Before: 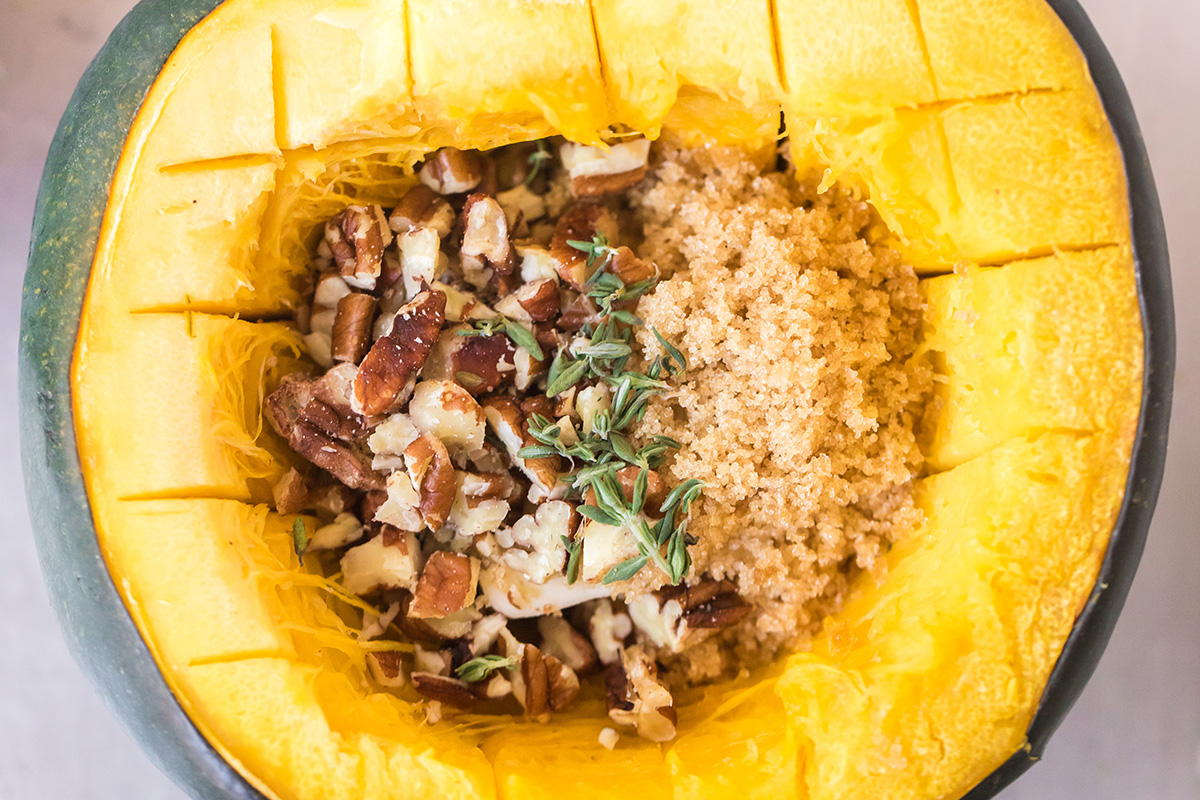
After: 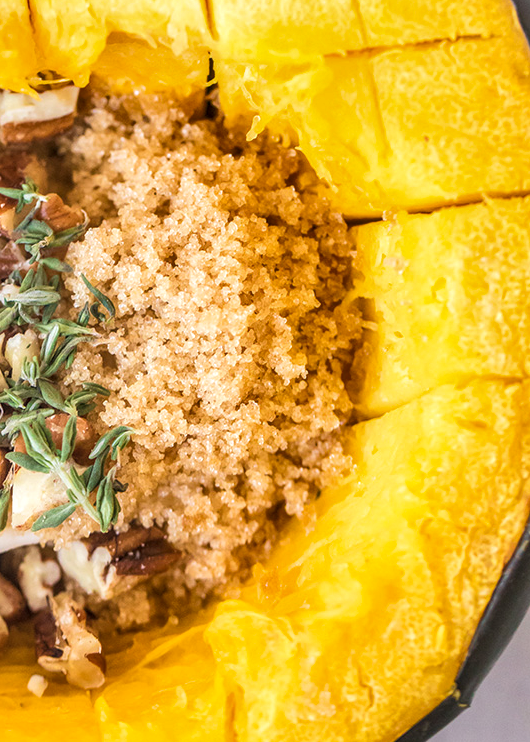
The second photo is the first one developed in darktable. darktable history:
local contrast: detail 130%
crop: left 47.628%, top 6.643%, right 7.874%
contrast brightness saturation: brightness 0.15
shadows and highlights: soften with gaussian
